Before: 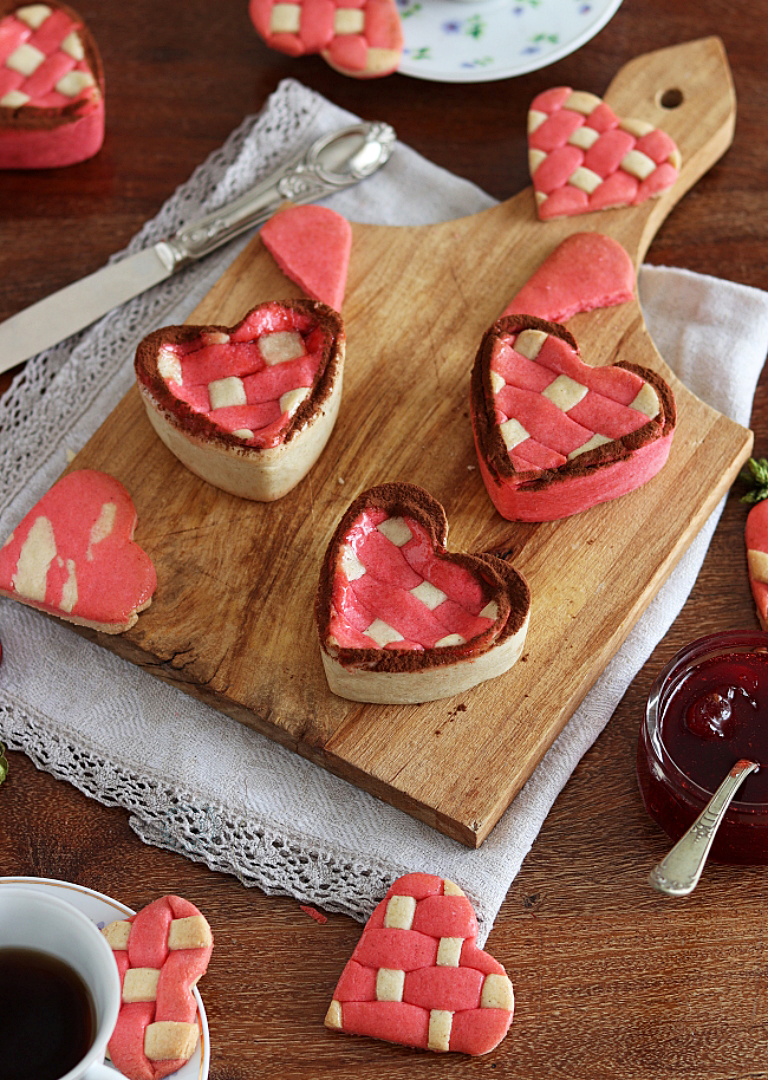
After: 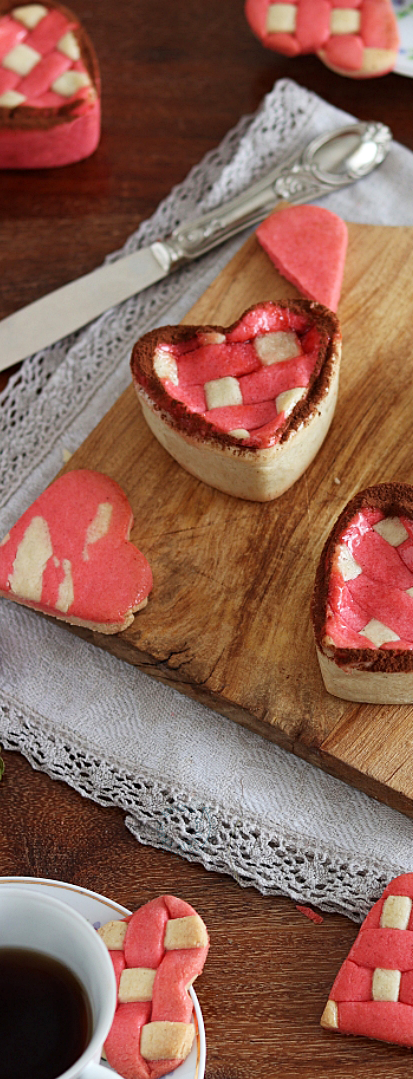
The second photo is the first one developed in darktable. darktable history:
crop: left 0.587%, right 45.588%, bottom 0.086%
white balance: emerald 1
